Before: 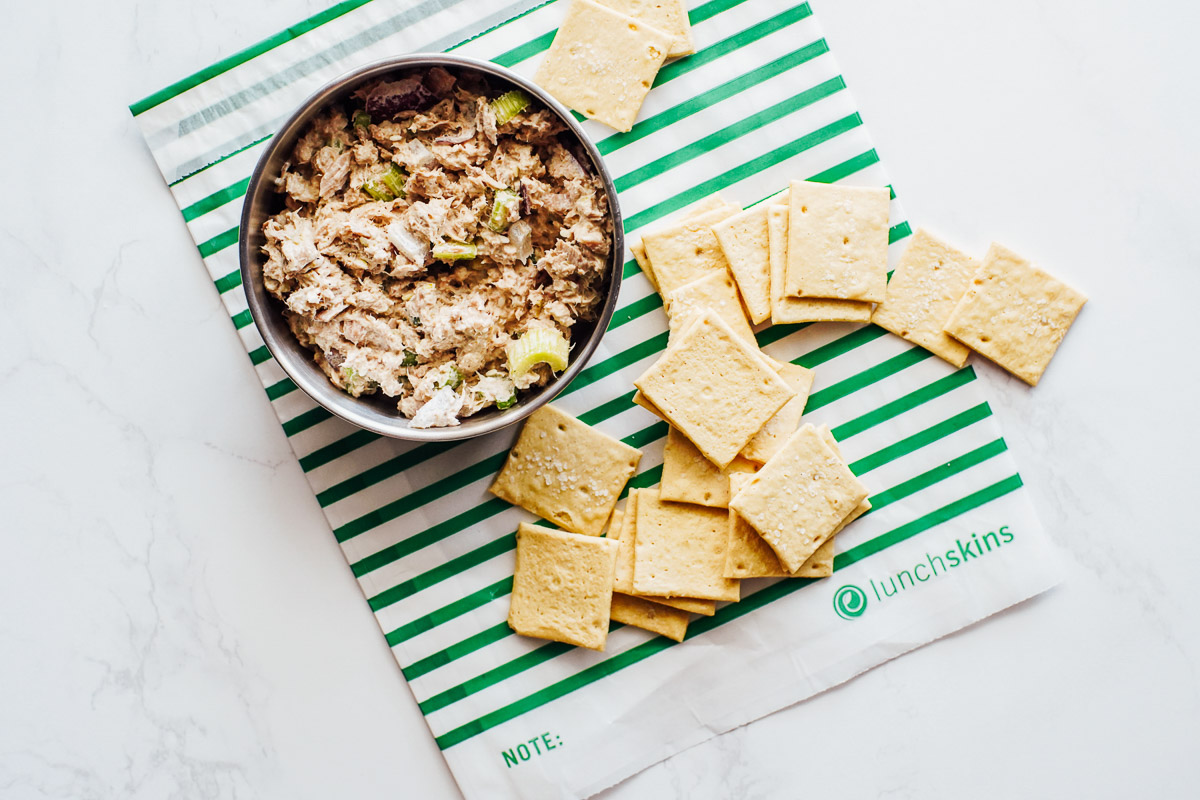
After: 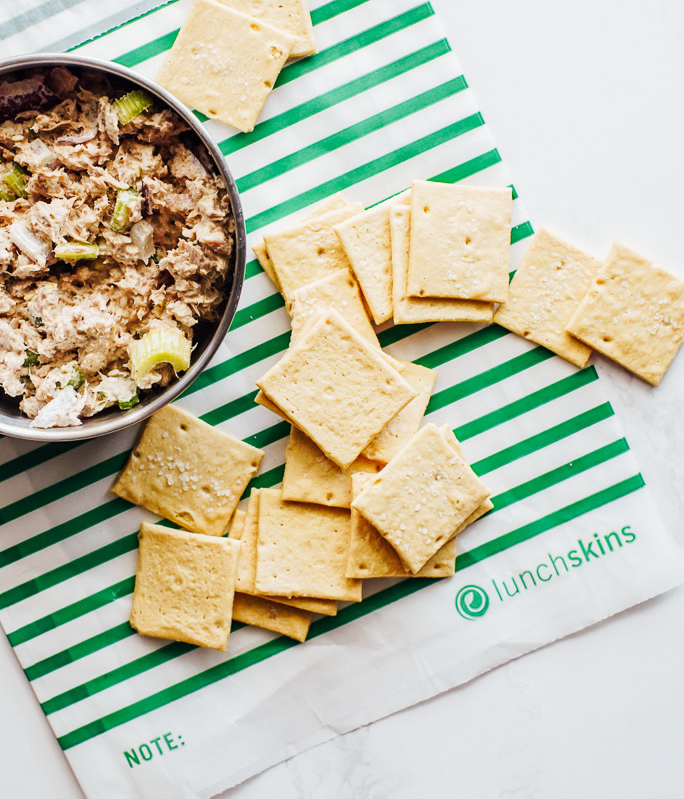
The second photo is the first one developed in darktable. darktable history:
crop: left 31.527%, top 0.001%, right 11.439%
